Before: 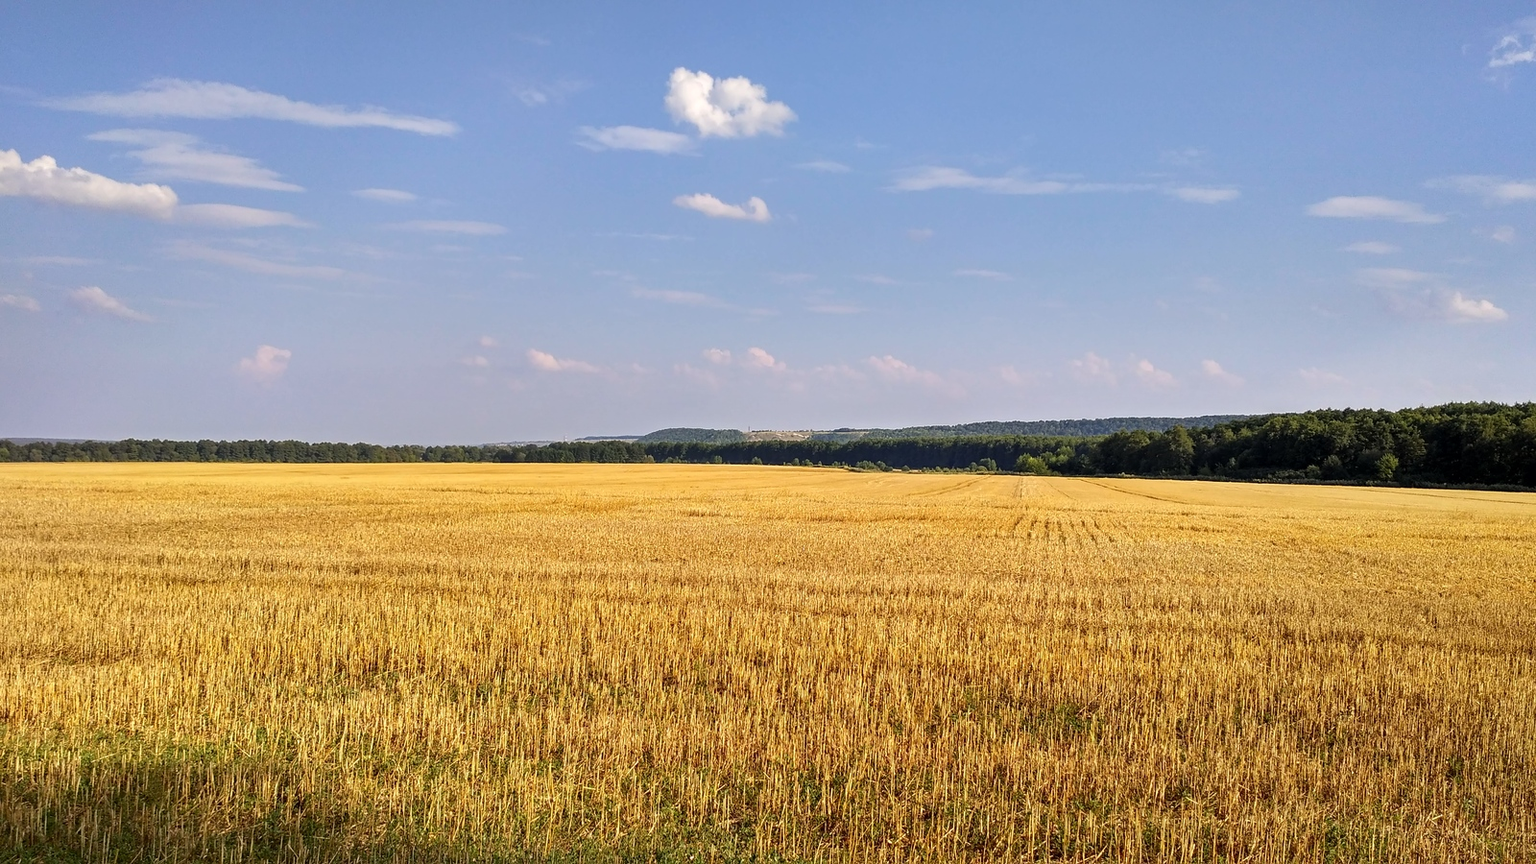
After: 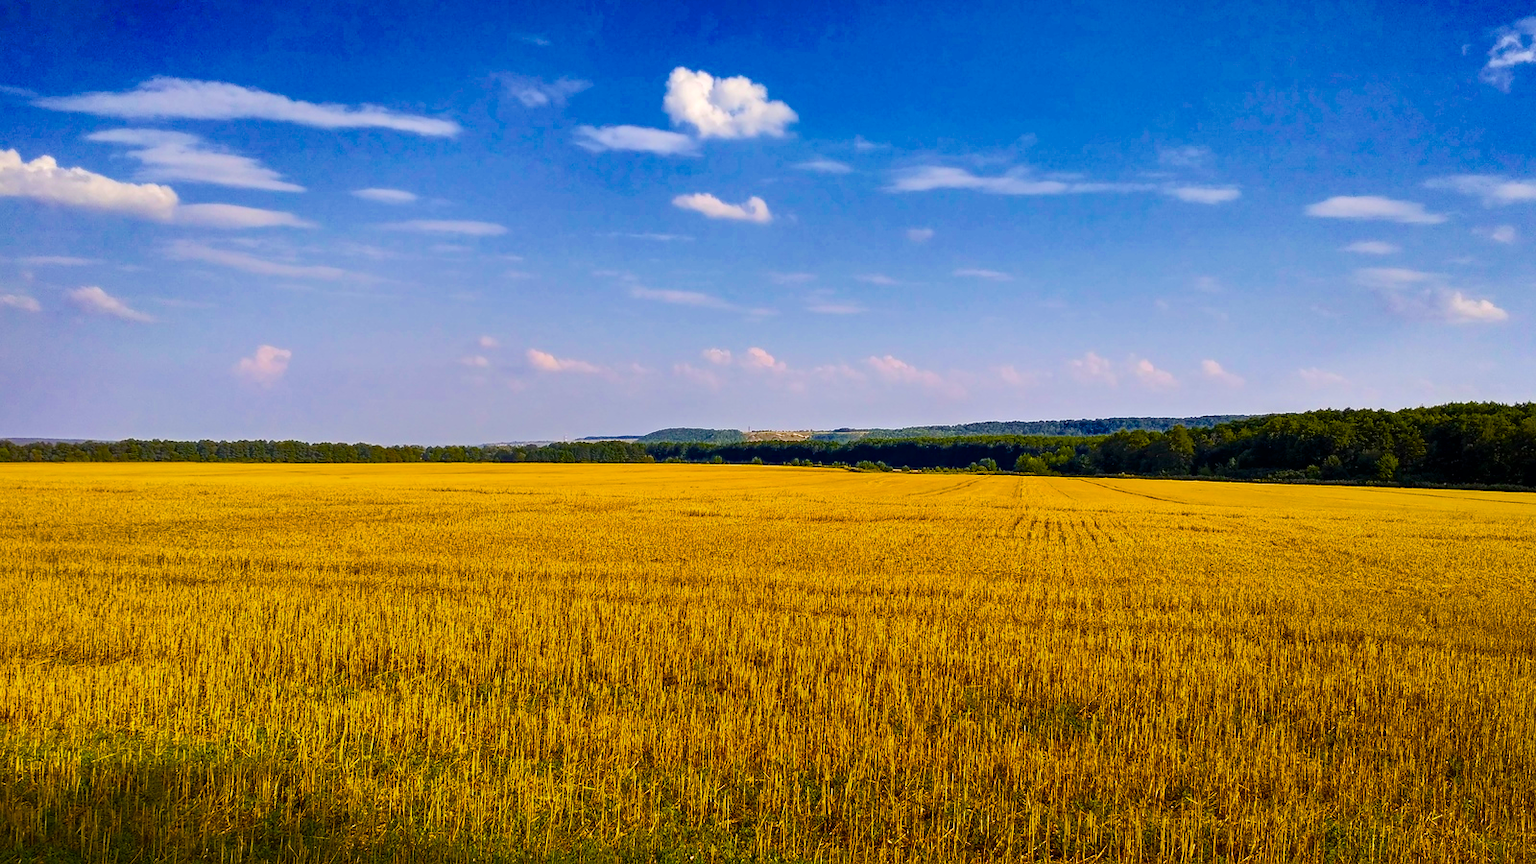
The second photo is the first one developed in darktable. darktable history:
color balance rgb: linear chroma grading › global chroma 41.985%, perceptual saturation grading › global saturation 39.905%, perceptual saturation grading › highlights -24.927%, perceptual saturation grading › mid-tones 35.565%, perceptual saturation grading › shadows 34.812%, global vibrance 10.436%, saturation formula JzAzBz (2021)
